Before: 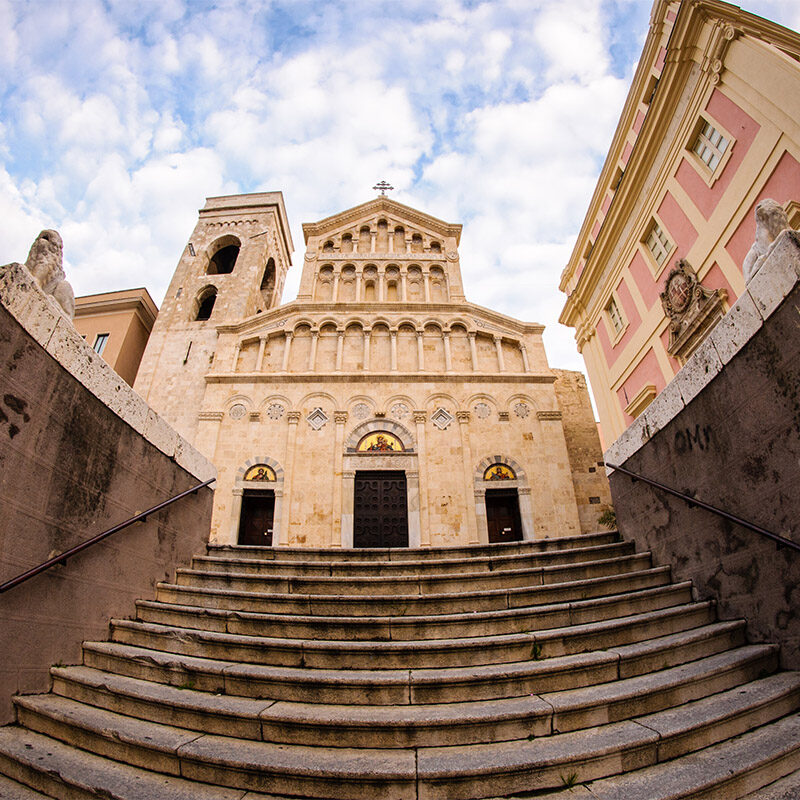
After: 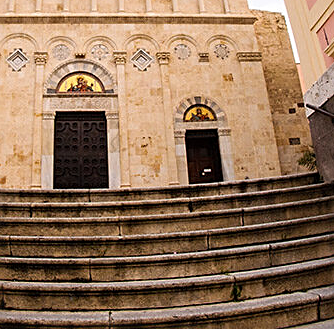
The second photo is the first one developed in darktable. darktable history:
sharpen: on, module defaults
crop: left 37.526%, top 44.998%, right 20.702%, bottom 13.814%
